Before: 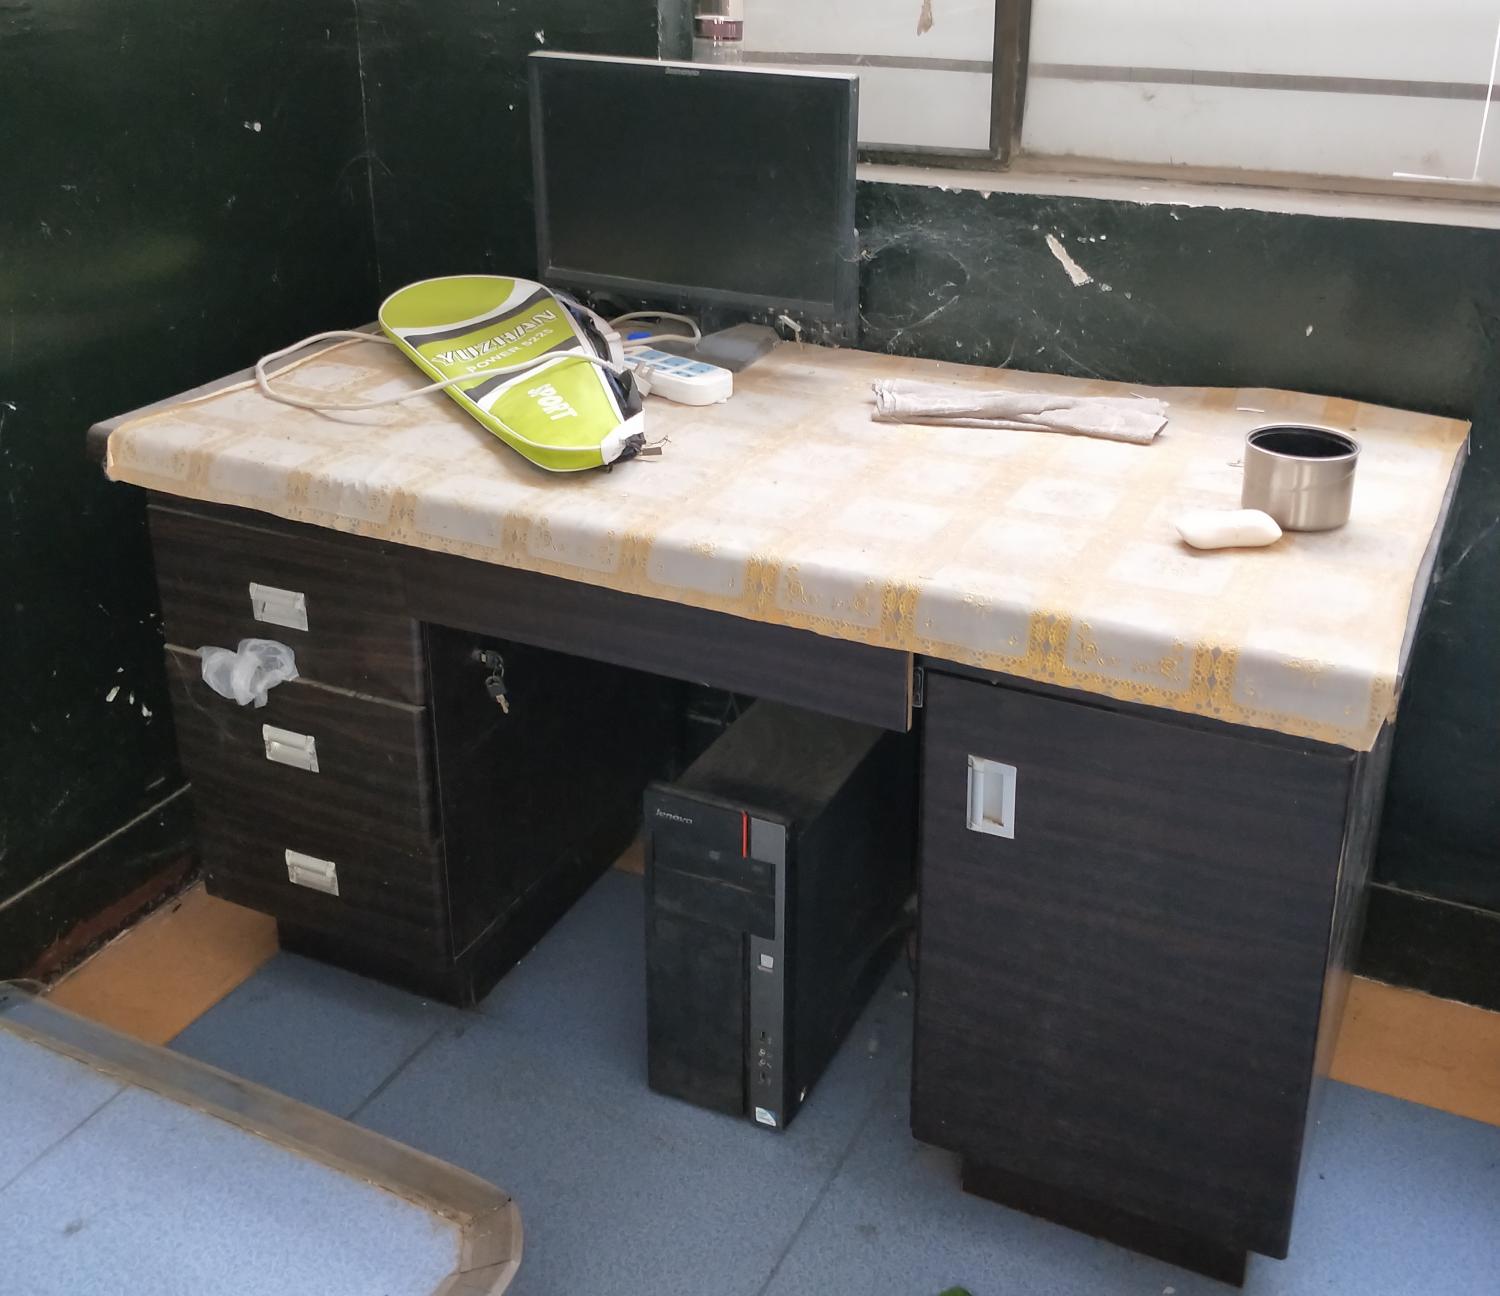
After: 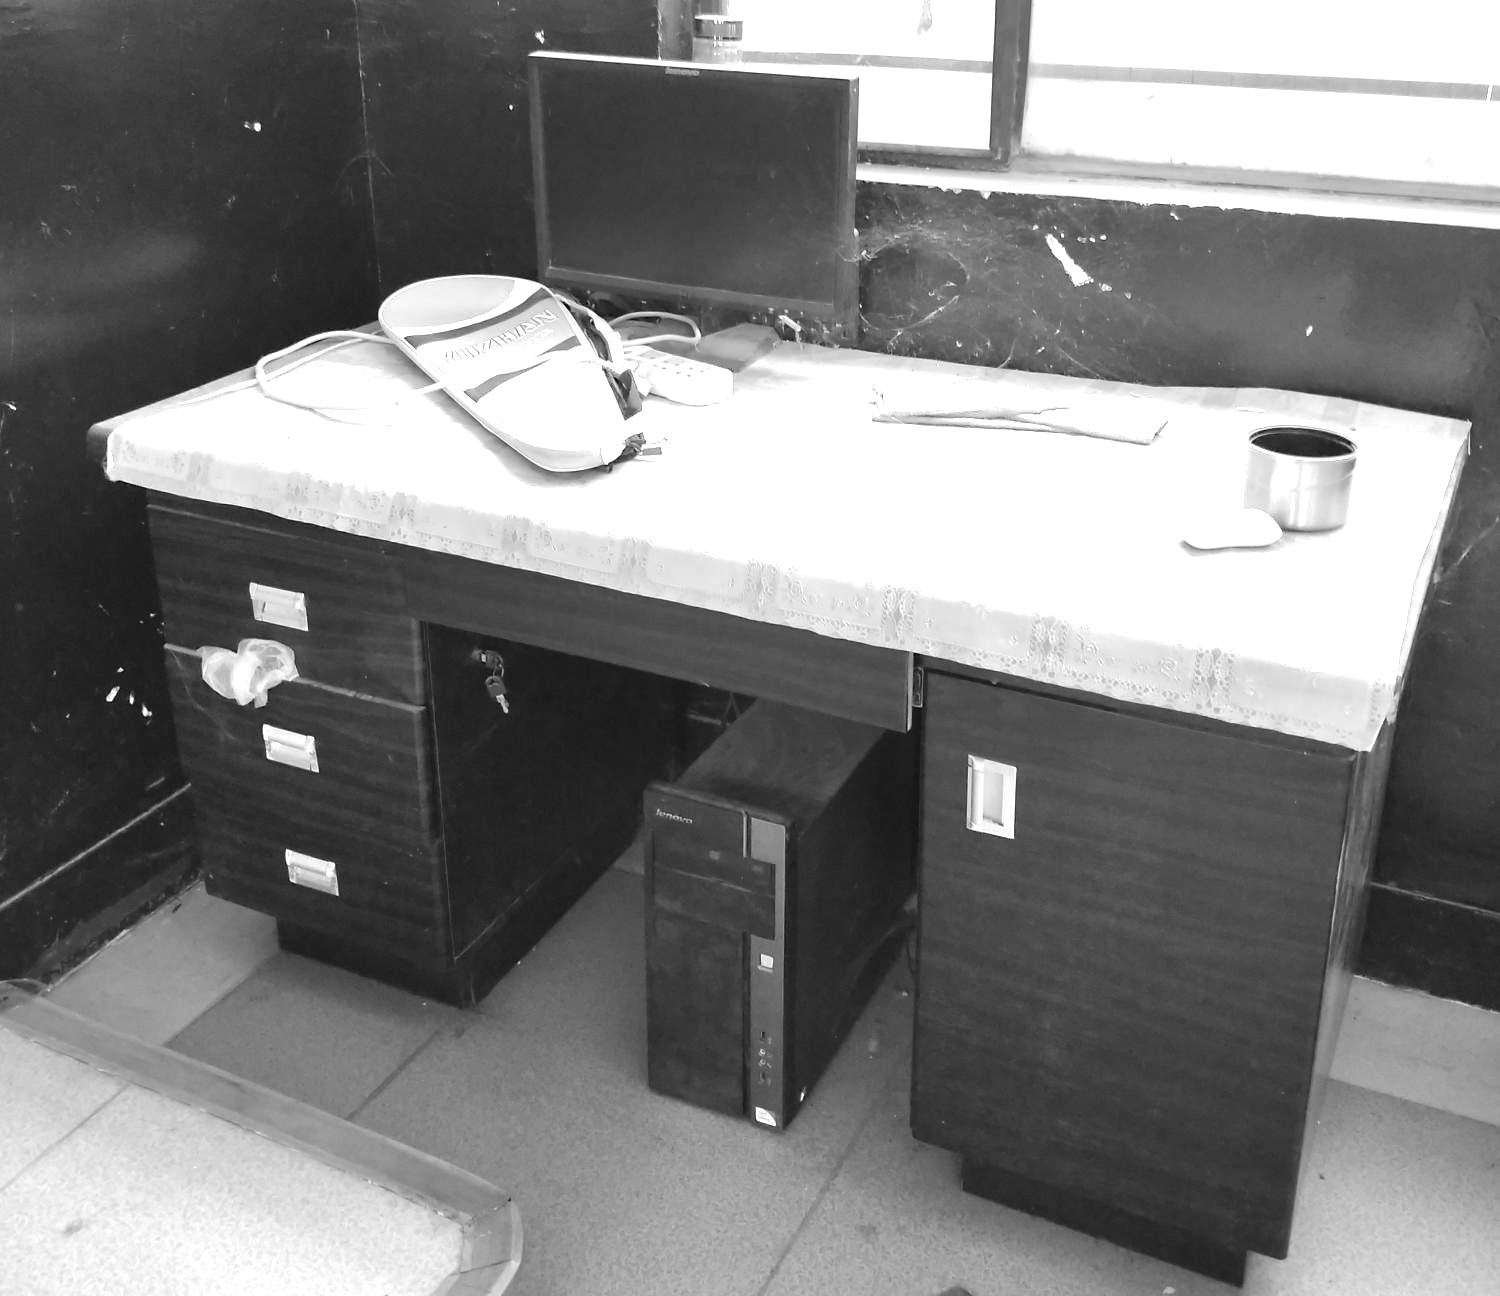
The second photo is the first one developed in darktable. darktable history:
monochrome: on, module defaults
exposure: black level correction 0, exposure 1.1 EV, compensate highlight preservation false
sharpen: radius 5.325, amount 0.312, threshold 26.433
